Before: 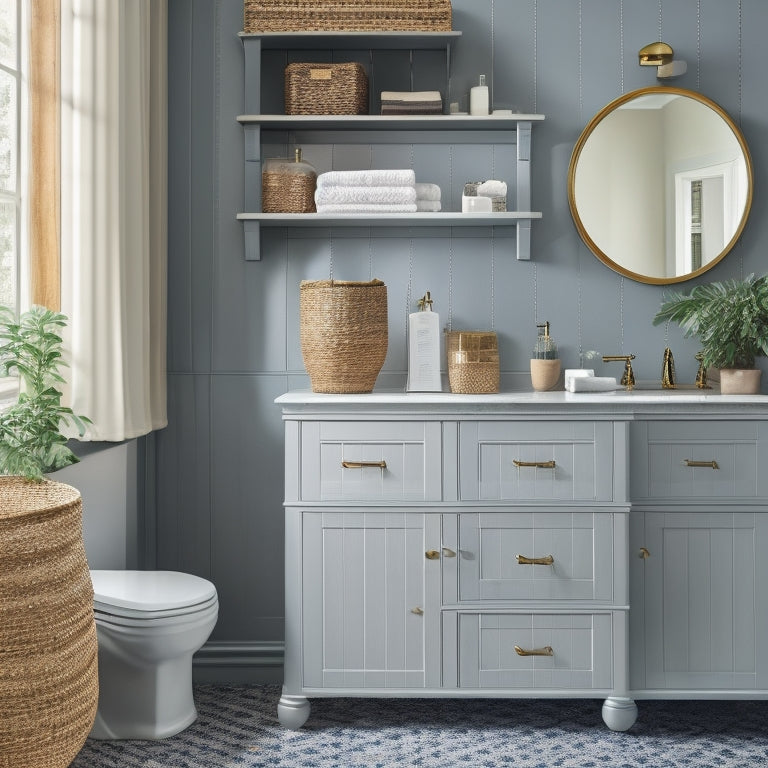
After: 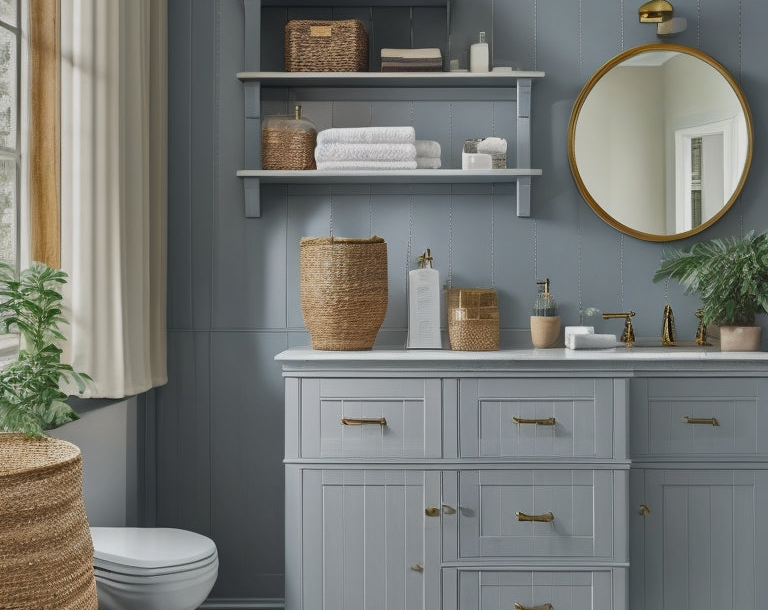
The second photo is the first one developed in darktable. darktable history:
shadows and highlights: shadows 80.72, white point adjustment -9.11, highlights -61.46, soften with gaussian
crop and rotate: top 5.648%, bottom 14.829%
